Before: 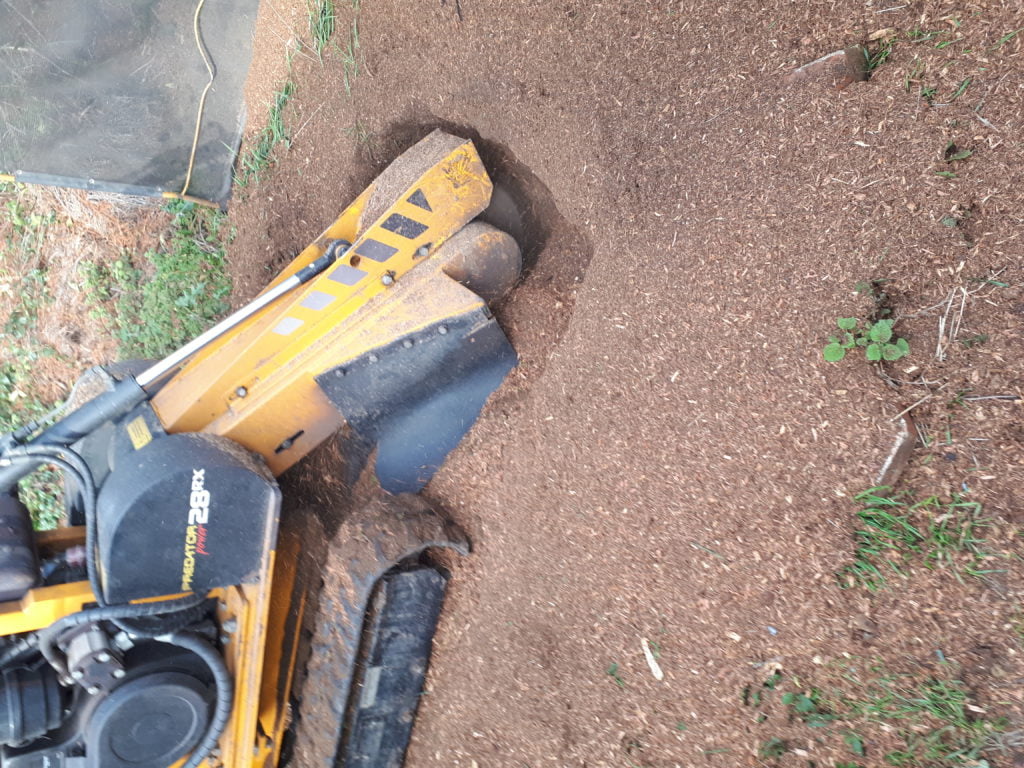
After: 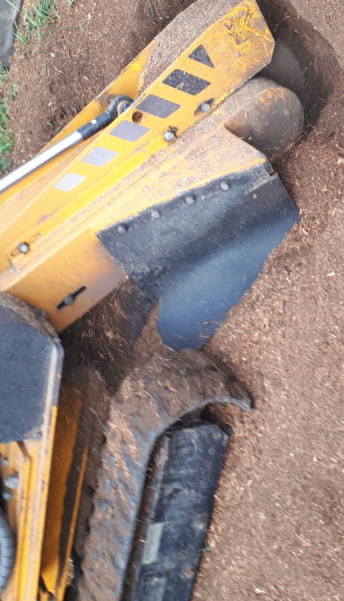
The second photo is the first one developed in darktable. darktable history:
crop and rotate: left 21.326%, top 18.76%, right 45.071%, bottom 2.983%
